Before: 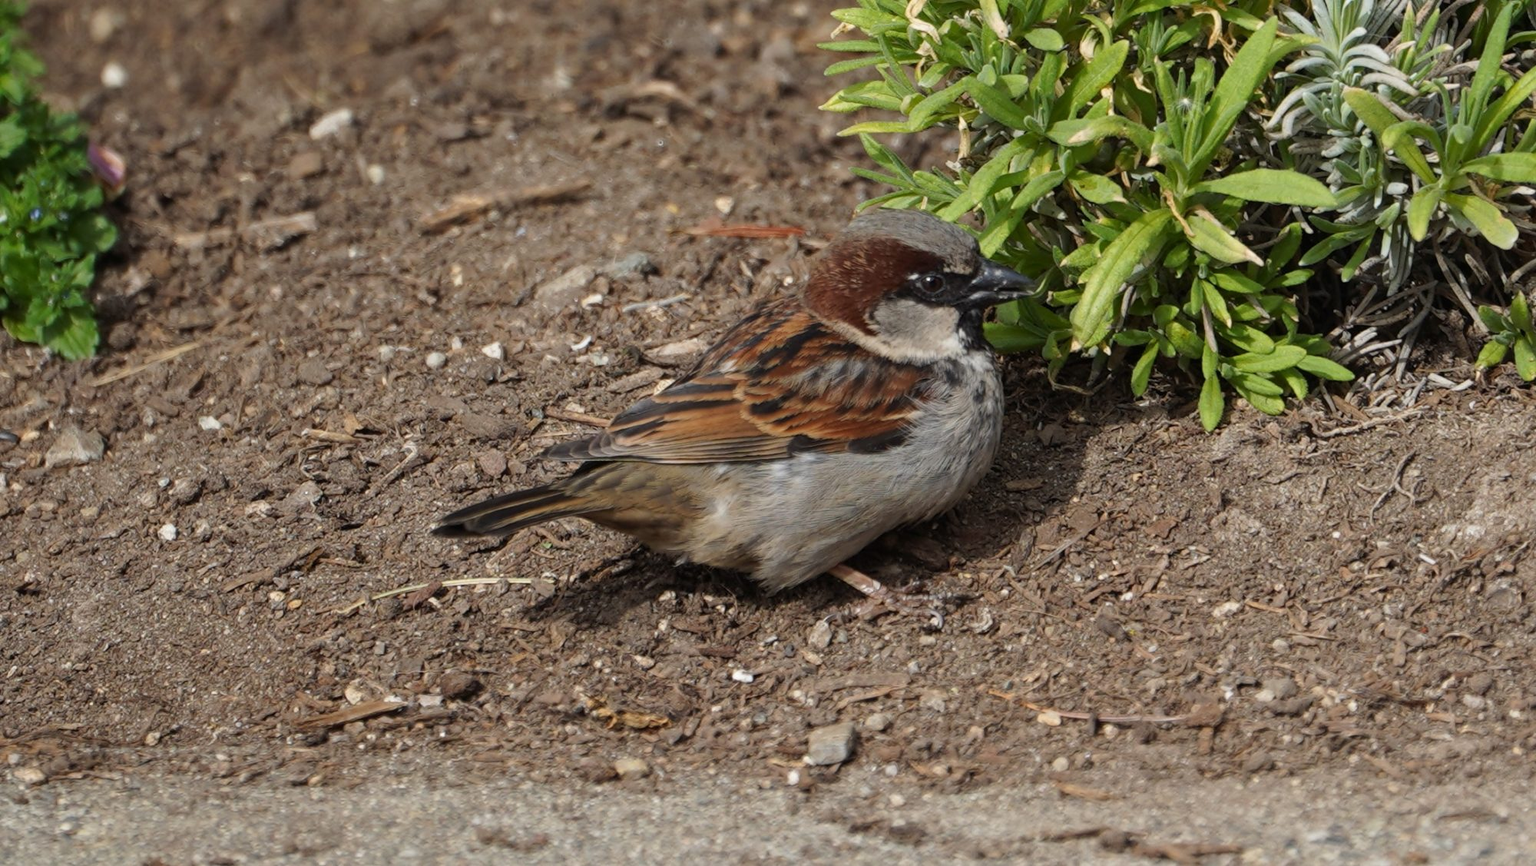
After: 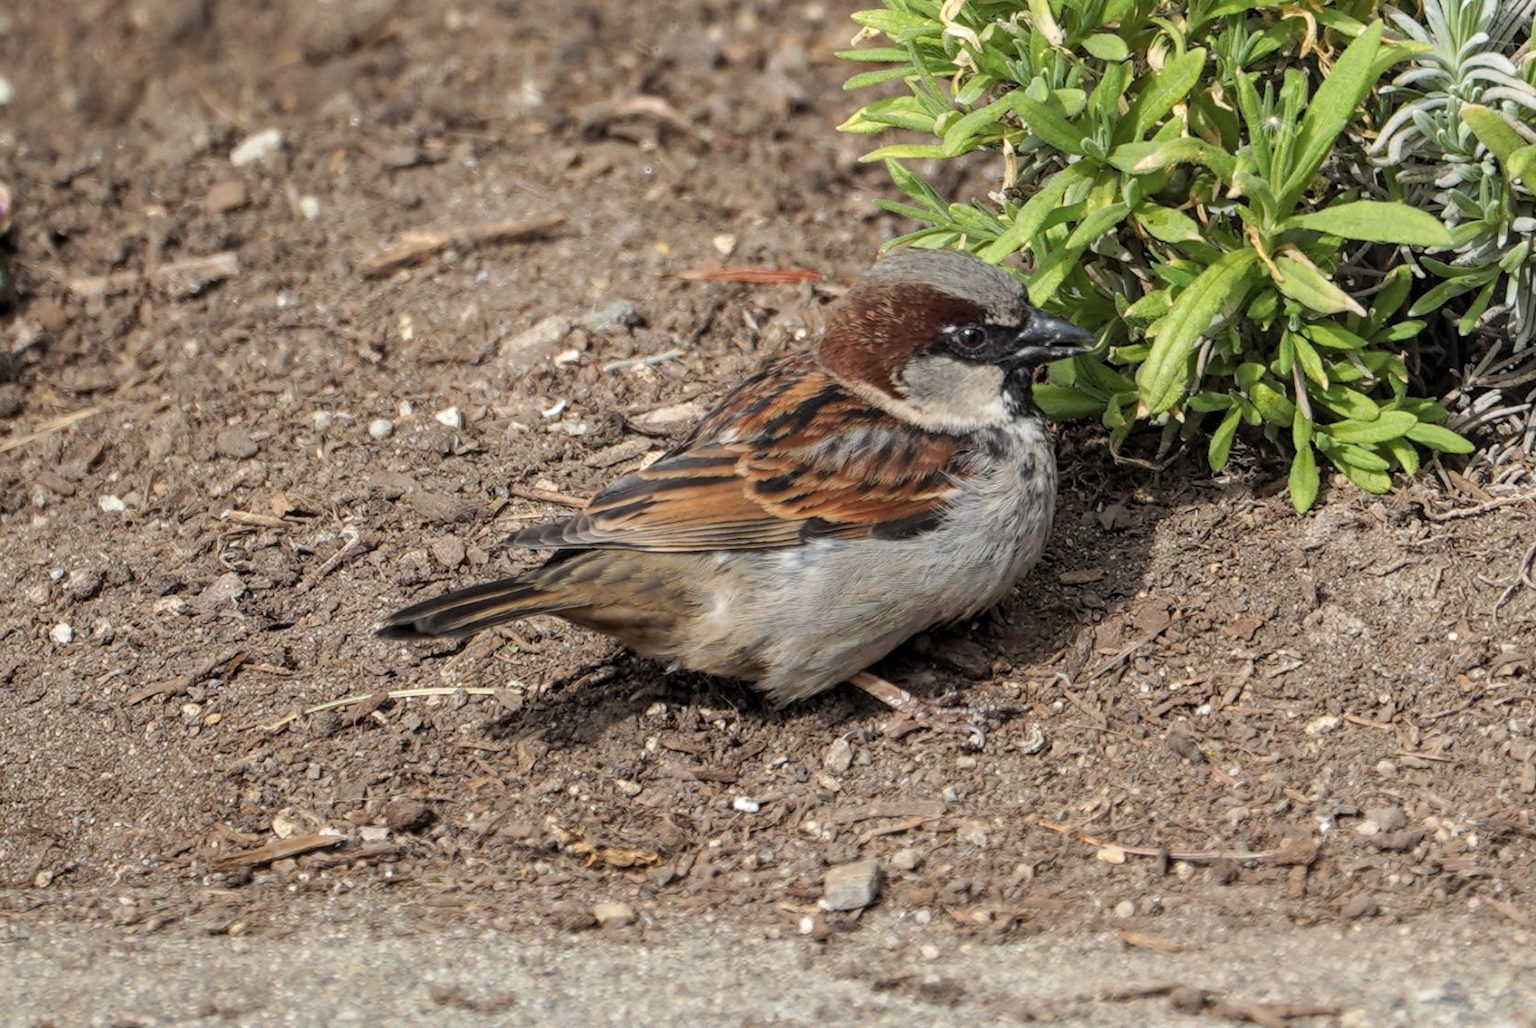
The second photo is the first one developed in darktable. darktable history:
local contrast: detail 130%
crop: left 7.598%, right 7.873%
contrast brightness saturation: brightness 0.15
